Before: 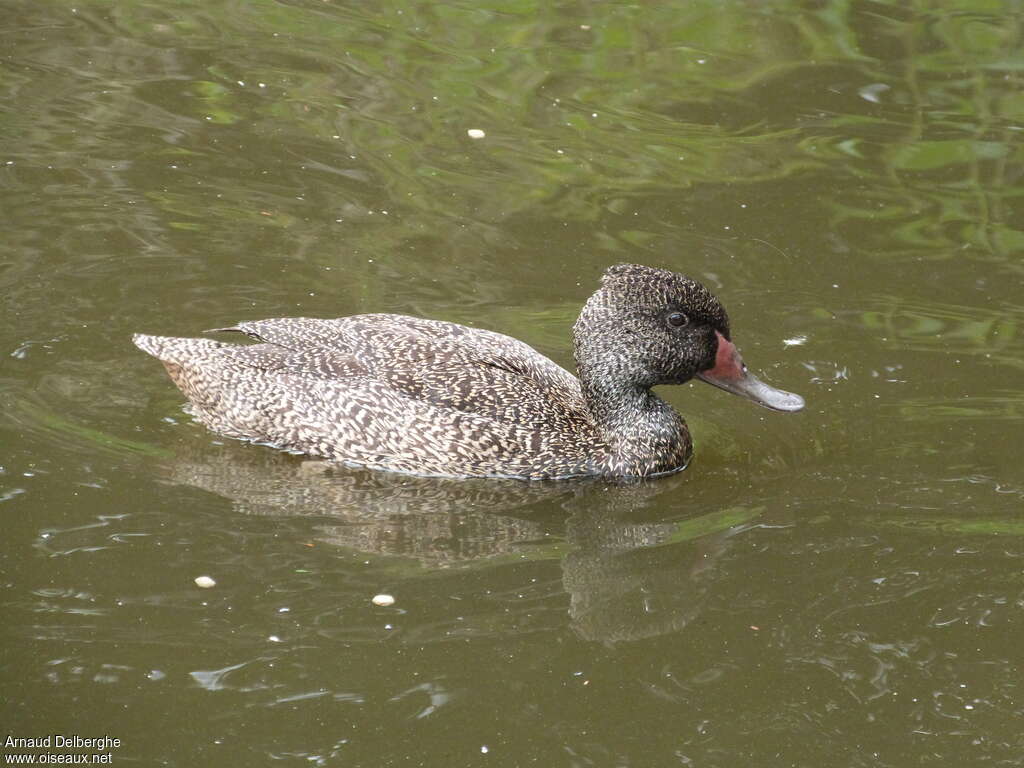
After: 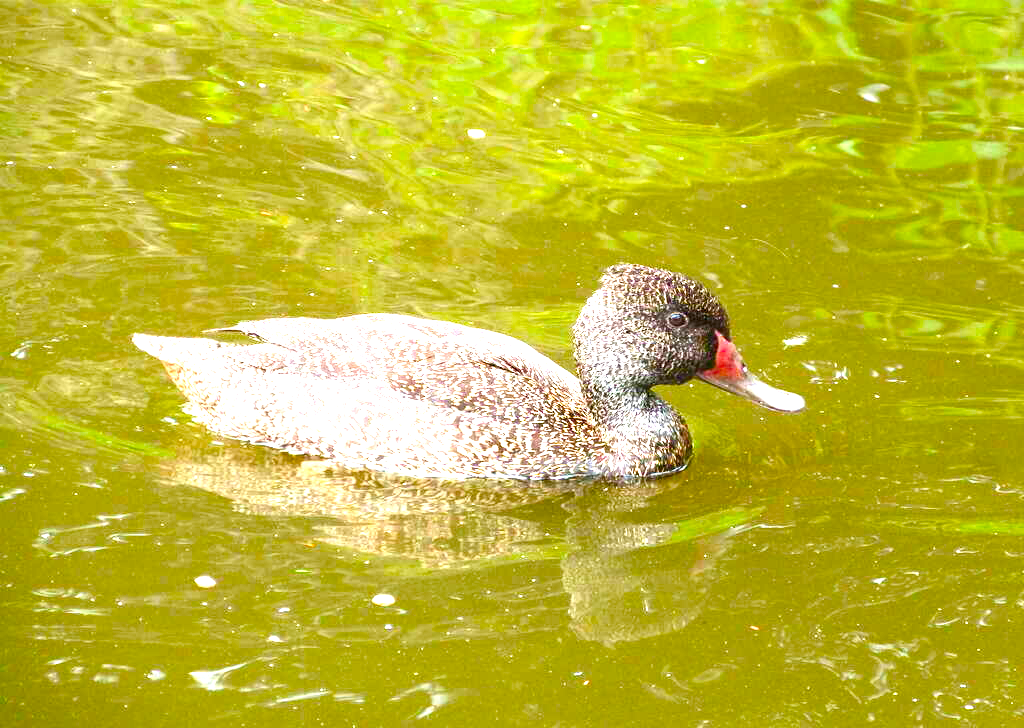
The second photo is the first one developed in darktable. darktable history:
crop and rotate: top 0.003%, bottom 5.15%
color balance rgb: perceptual saturation grading › global saturation 45.582%, perceptual saturation grading › highlights -50.446%, perceptual saturation grading › shadows 30.268%, perceptual brilliance grading › global brilliance 20.306%, global vibrance 44.165%
exposure: black level correction 0.001, exposure 0.963 EV, compensate highlight preservation false
contrast brightness saturation: contrast 0.085, saturation 0.271
